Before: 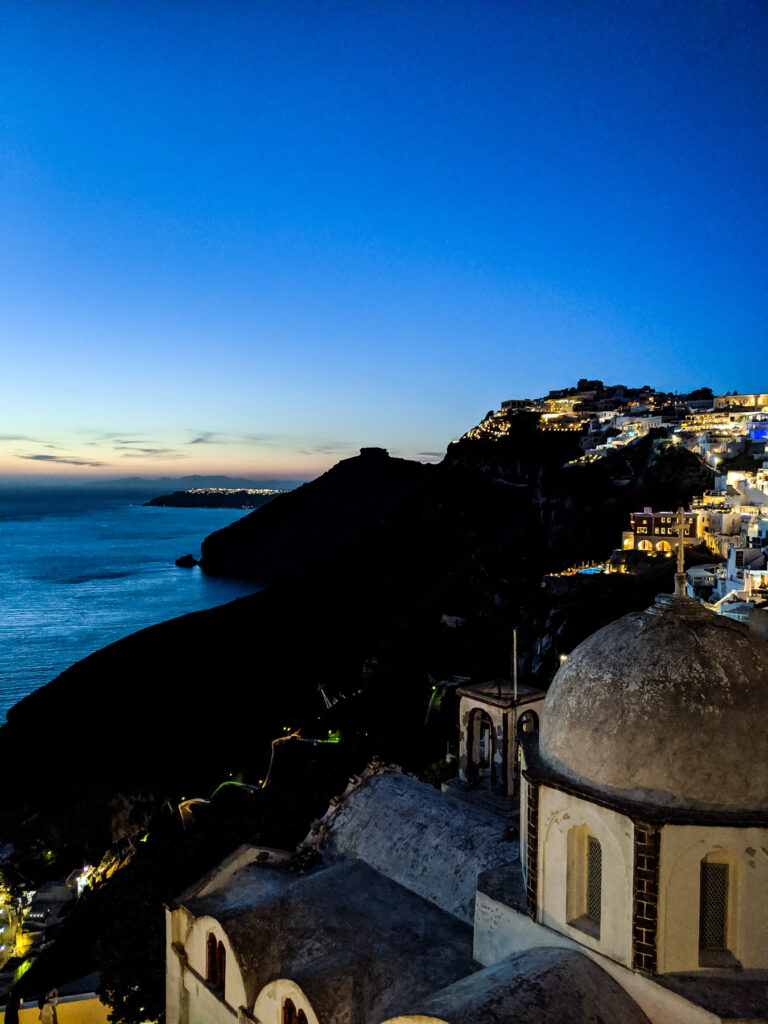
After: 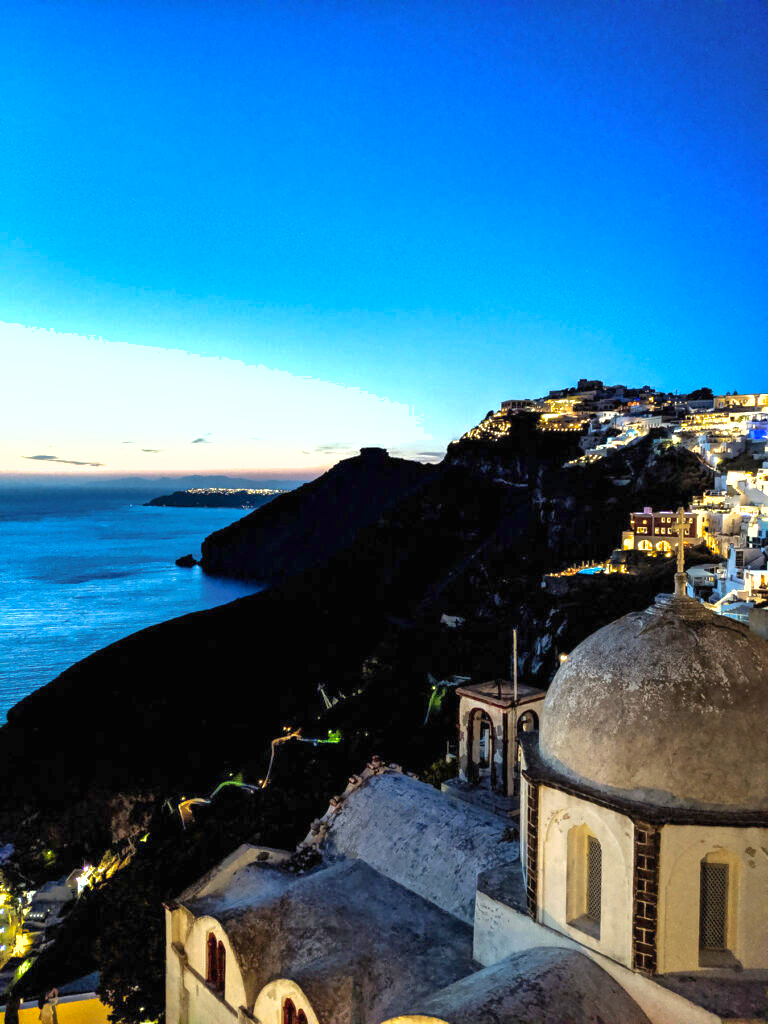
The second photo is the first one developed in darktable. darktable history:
exposure: black level correction 0, exposure 1.1 EV, compensate exposure bias true, compensate highlight preservation false
shadows and highlights: on, module defaults
